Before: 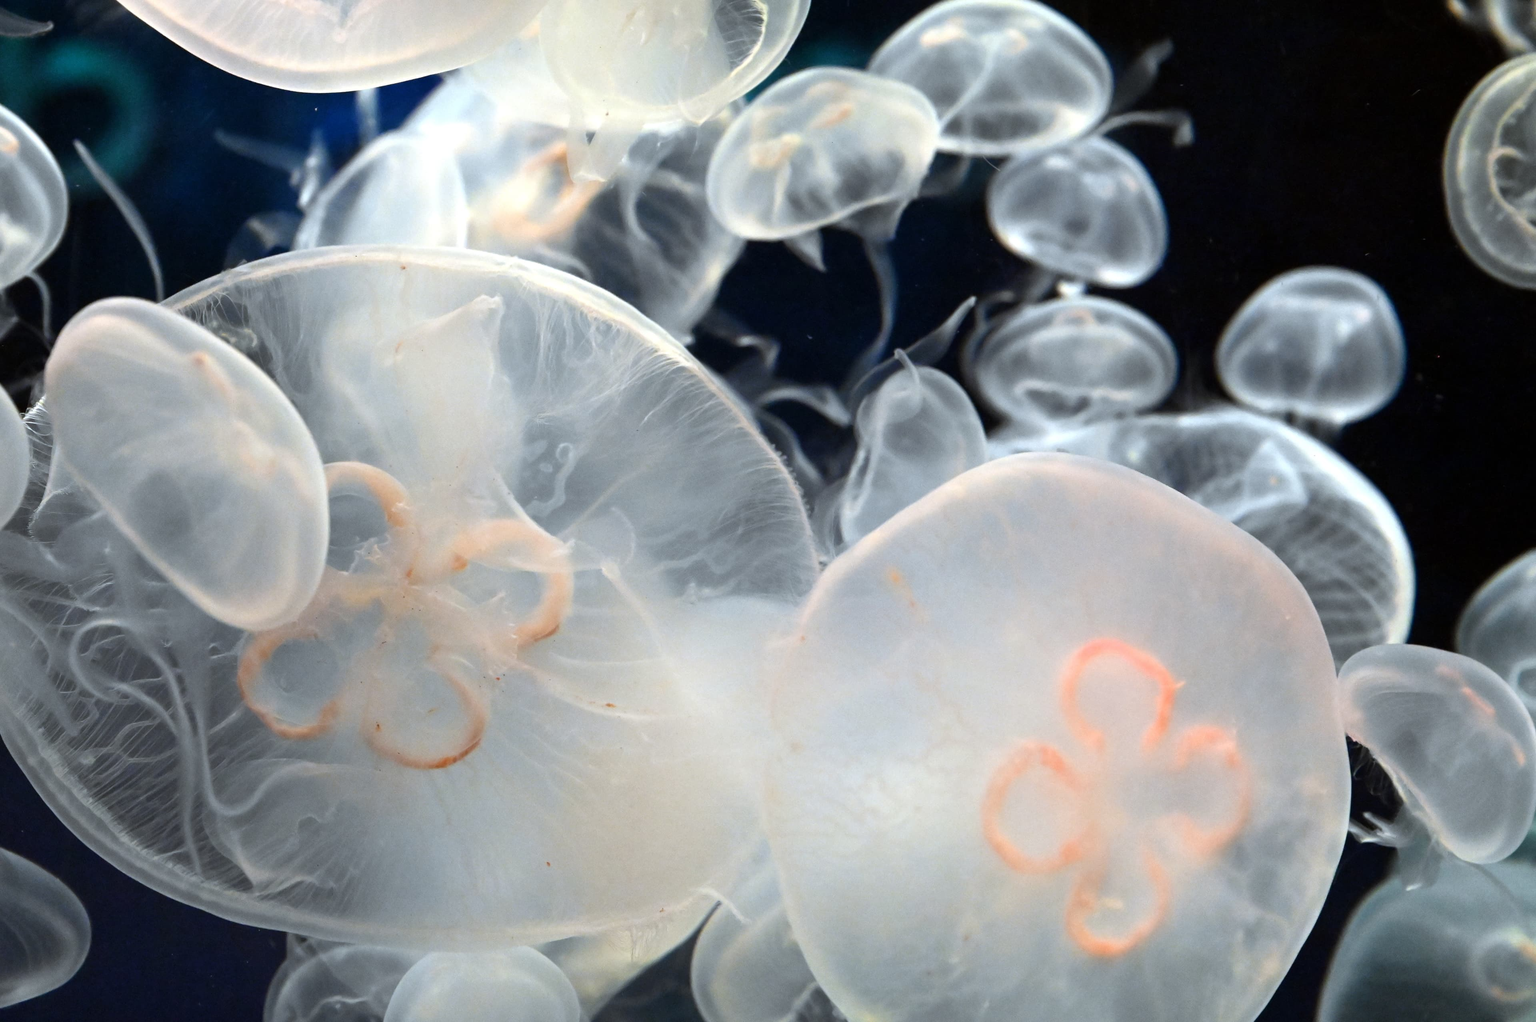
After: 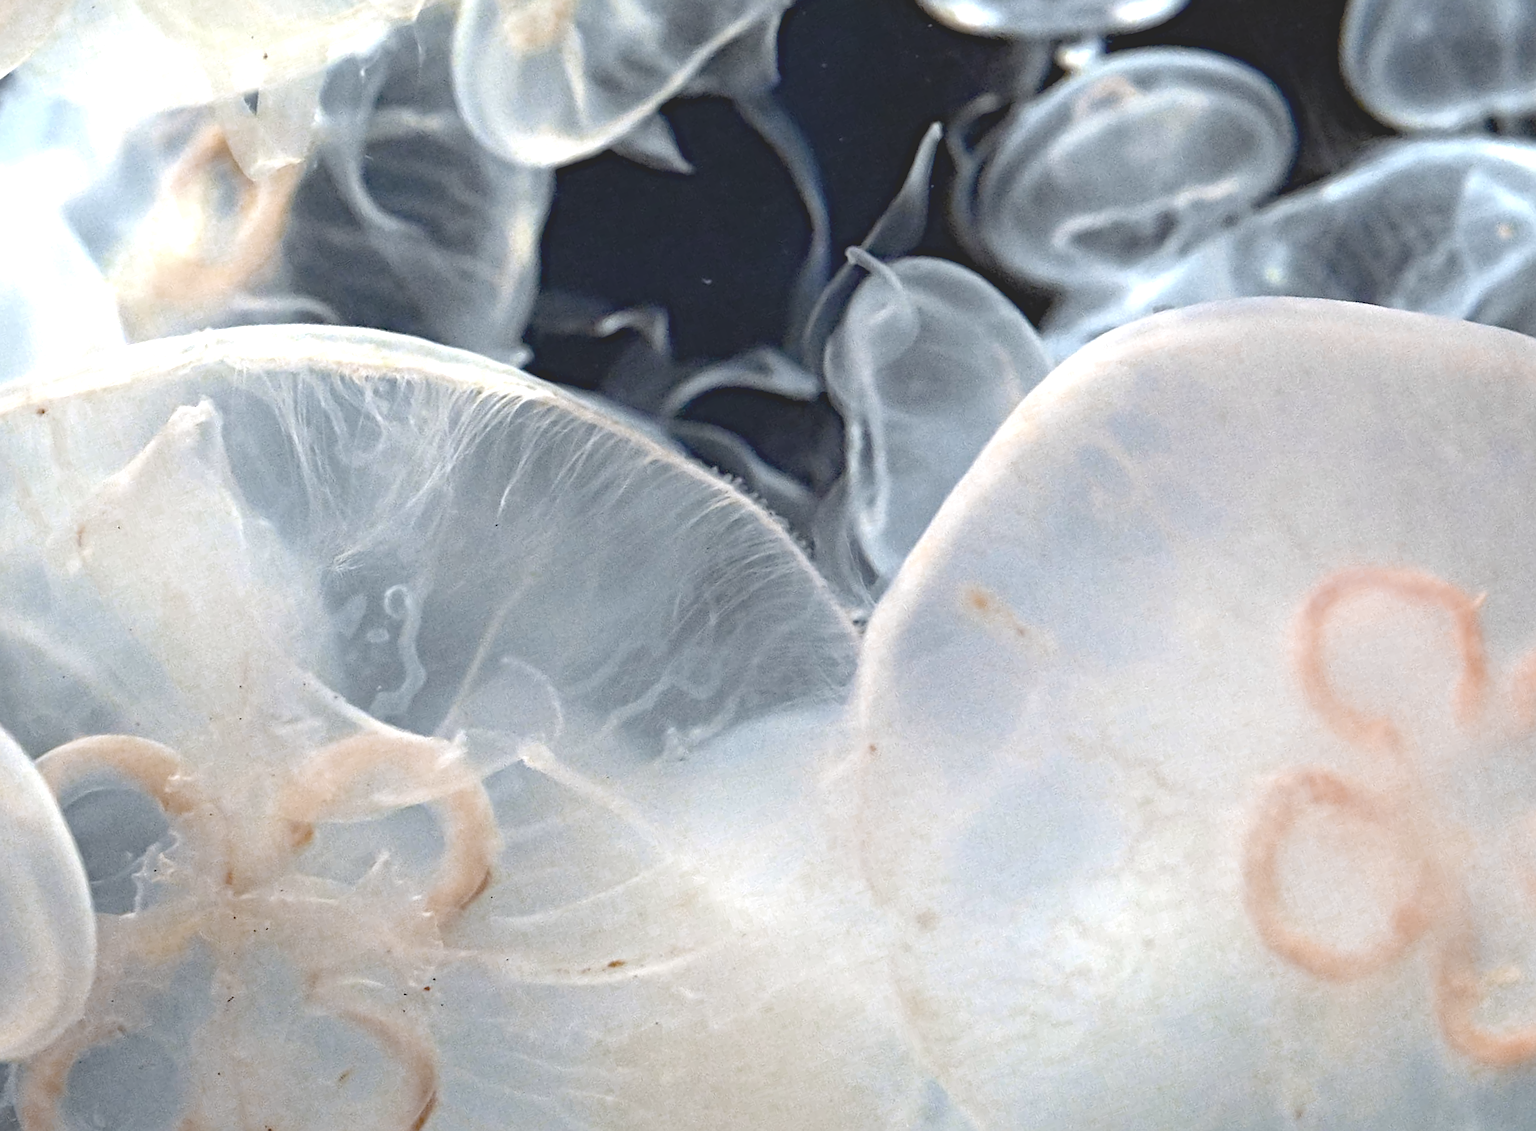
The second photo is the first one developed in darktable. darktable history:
tone equalizer: edges refinement/feathering 500, mask exposure compensation -1.57 EV, preserve details guided filter
crop and rotate: angle 20.78°, left 6.788%, right 3.951%, bottom 1.128%
color zones: curves: ch0 [(0, 0.487) (0.241, 0.395) (0.434, 0.373) (0.658, 0.412) (0.838, 0.487)]; ch1 [(0, 0) (0.053, 0.053) (0.211, 0.202) (0.579, 0.259) (0.781, 0.241)]
sharpen: on, module defaults
haze removal: strength 0.518, distance 0.921, compatibility mode true, adaptive false
contrast brightness saturation: contrast -0.284
exposure: black level correction 0, exposure 1.199 EV, compensate highlight preservation false
